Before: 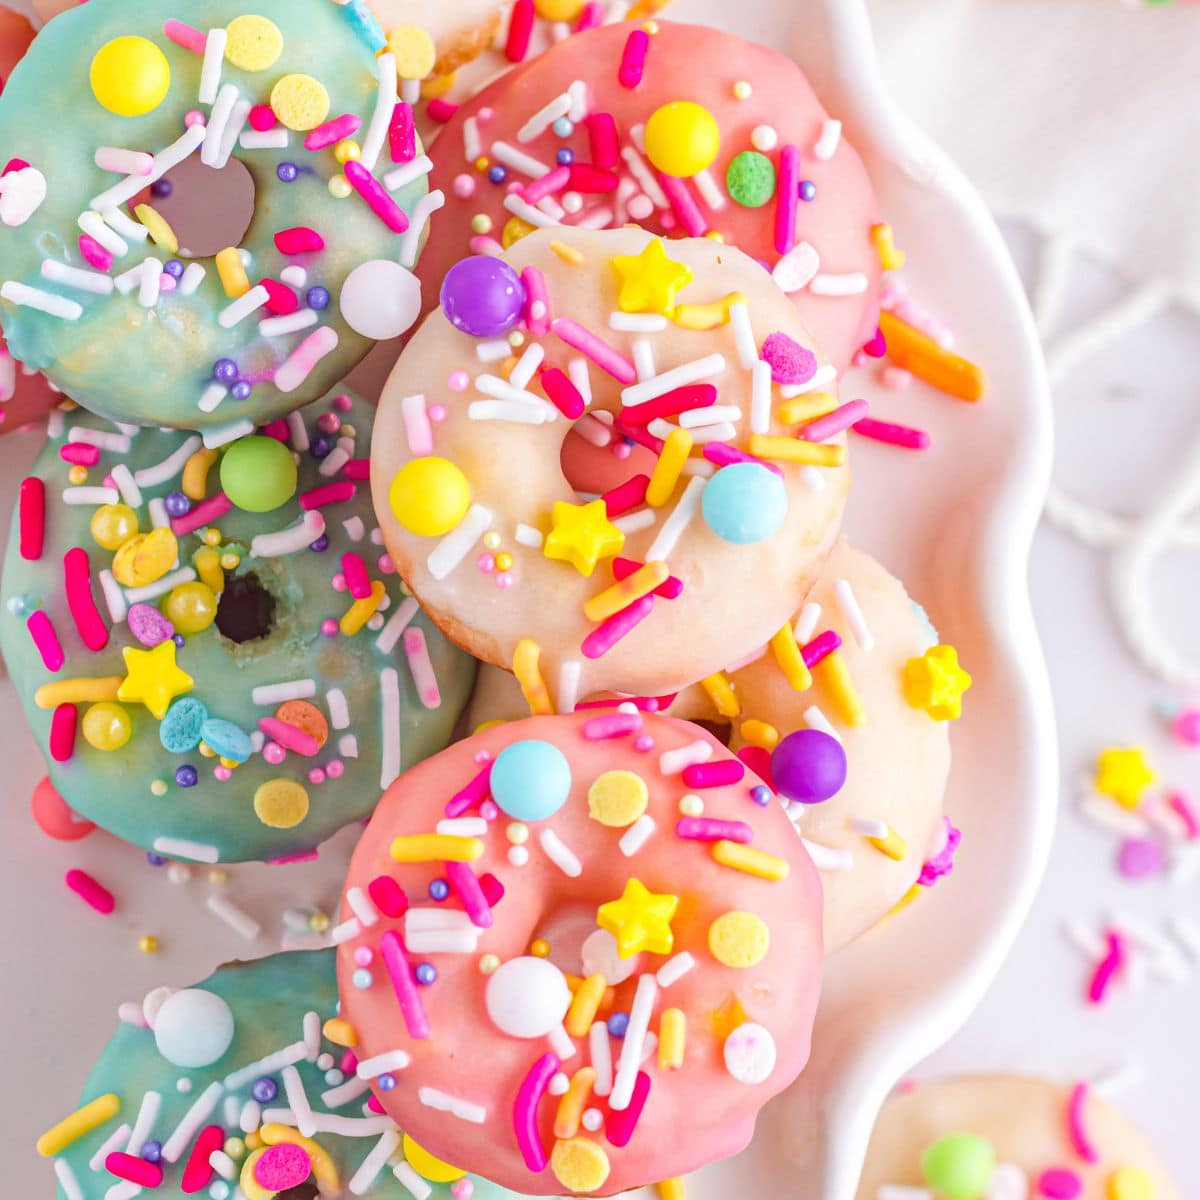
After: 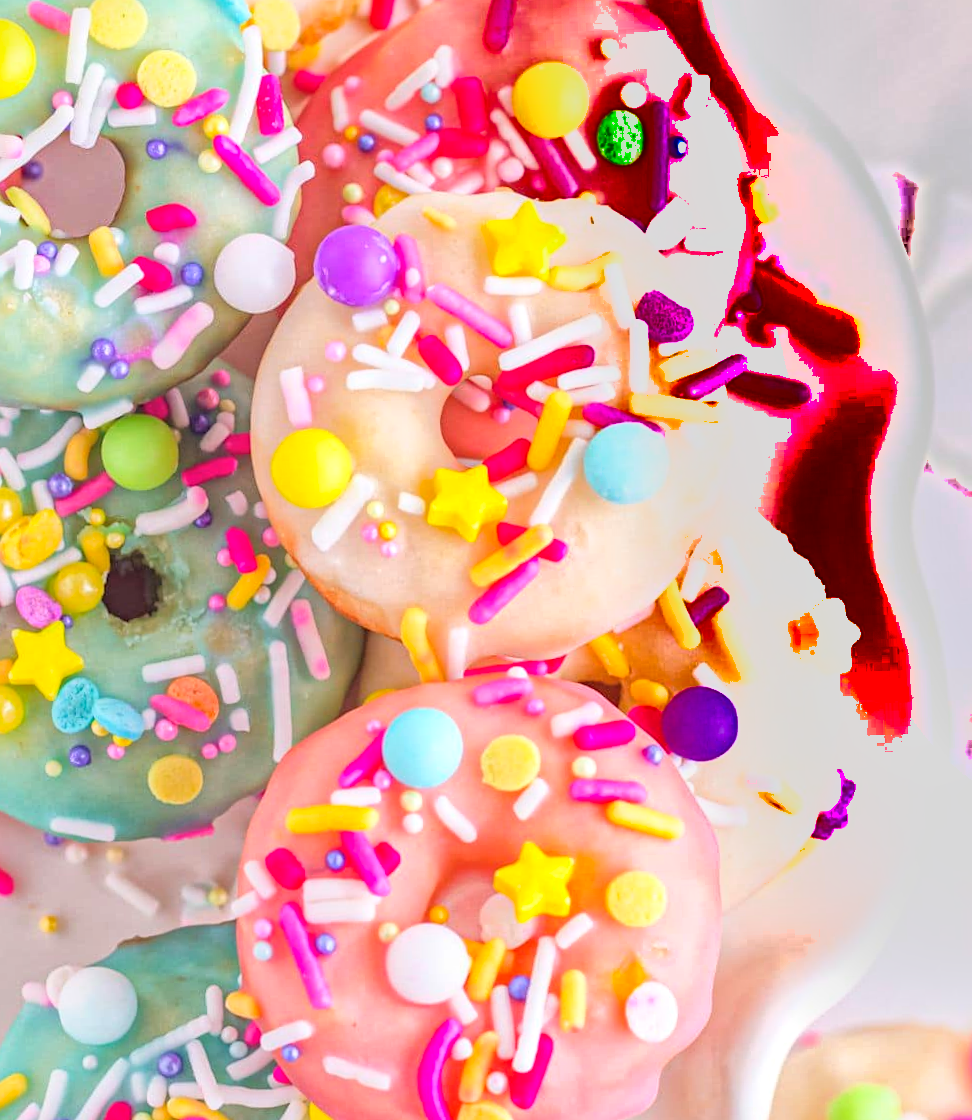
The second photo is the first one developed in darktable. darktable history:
exposure: black level correction 0, exposure 0.7 EV, compensate exposure bias true, compensate highlight preservation false
sharpen: amount 0.2
rotate and perspective: rotation -2.12°, lens shift (vertical) 0.009, lens shift (horizontal) -0.008, automatic cropping original format, crop left 0.036, crop right 0.964, crop top 0.05, crop bottom 0.959
crop: left 8.026%, right 7.374%
global tonemap: drago (1, 100), detail 1
shadows and highlights: radius 331.84, shadows 53.55, highlights -100, compress 94.63%, highlights color adjustment 73.23%, soften with gaussian
